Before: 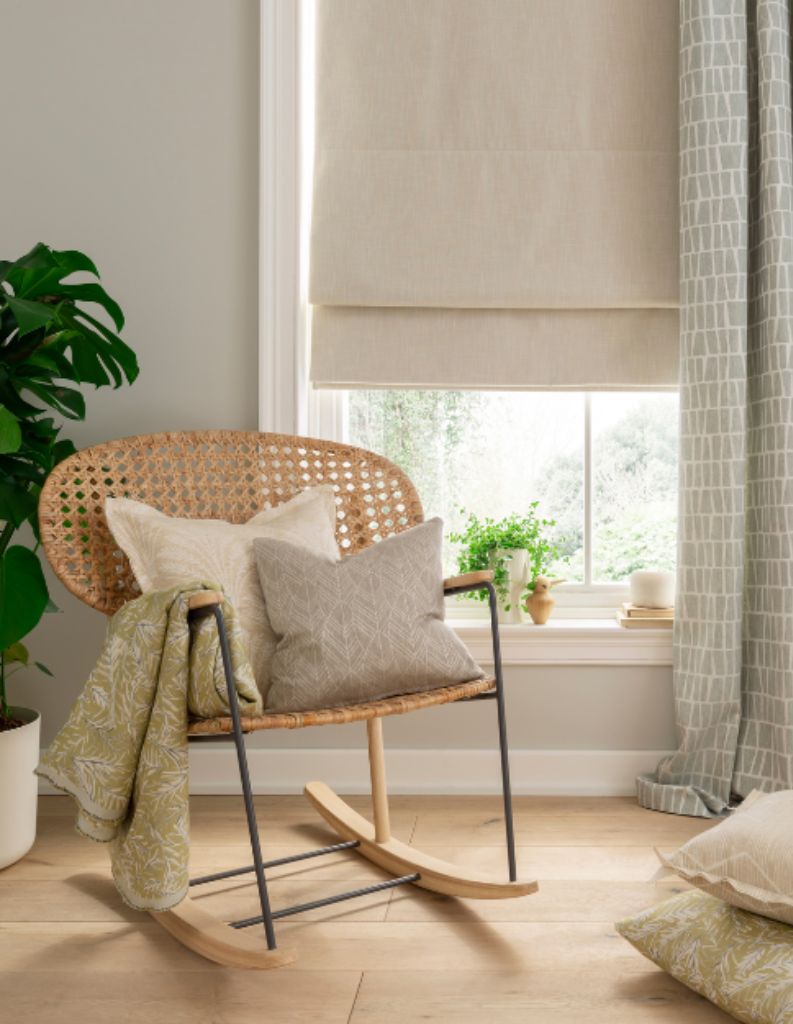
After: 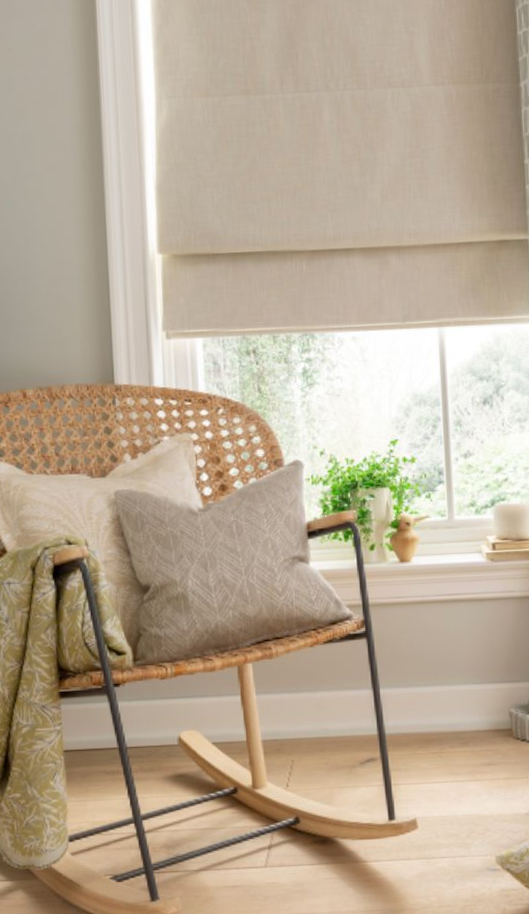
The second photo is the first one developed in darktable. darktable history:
rotate and perspective: rotation -3°, crop left 0.031, crop right 0.968, crop top 0.07, crop bottom 0.93
crop and rotate: left 17.732%, right 15.423%
